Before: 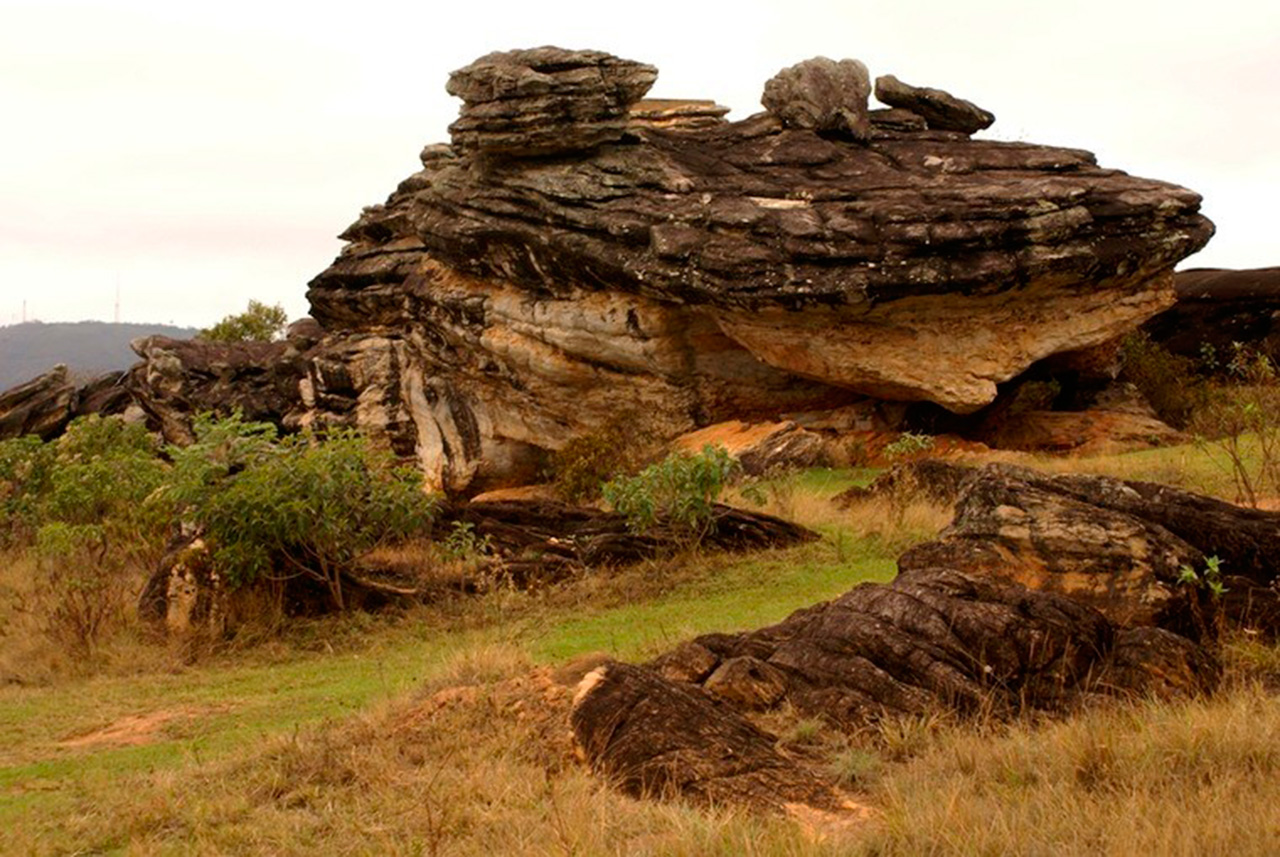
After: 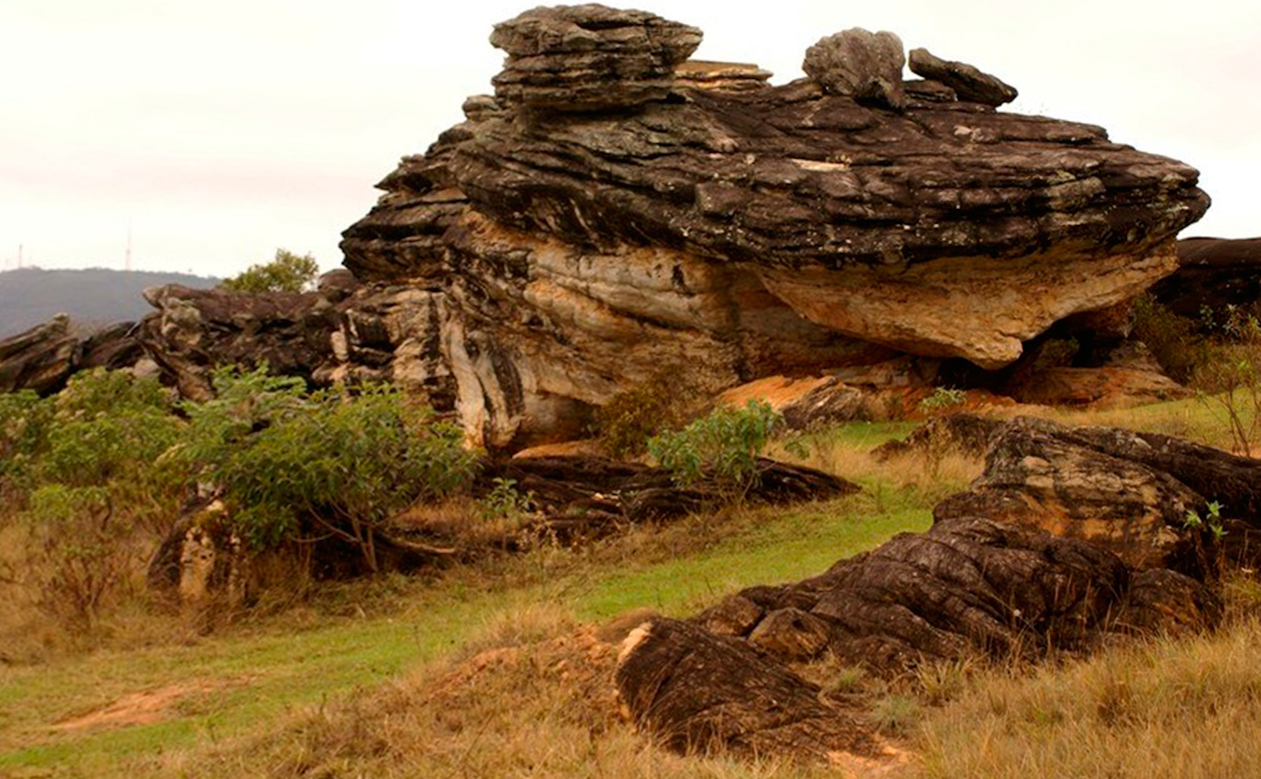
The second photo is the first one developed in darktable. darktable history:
rotate and perspective: rotation -0.013°, lens shift (vertical) -0.027, lens shift (horizontal) 0.178, crop left 0.016, crop right 0.989, crop top 0.082, crop bottom 0.918
white balance: emerald 1
